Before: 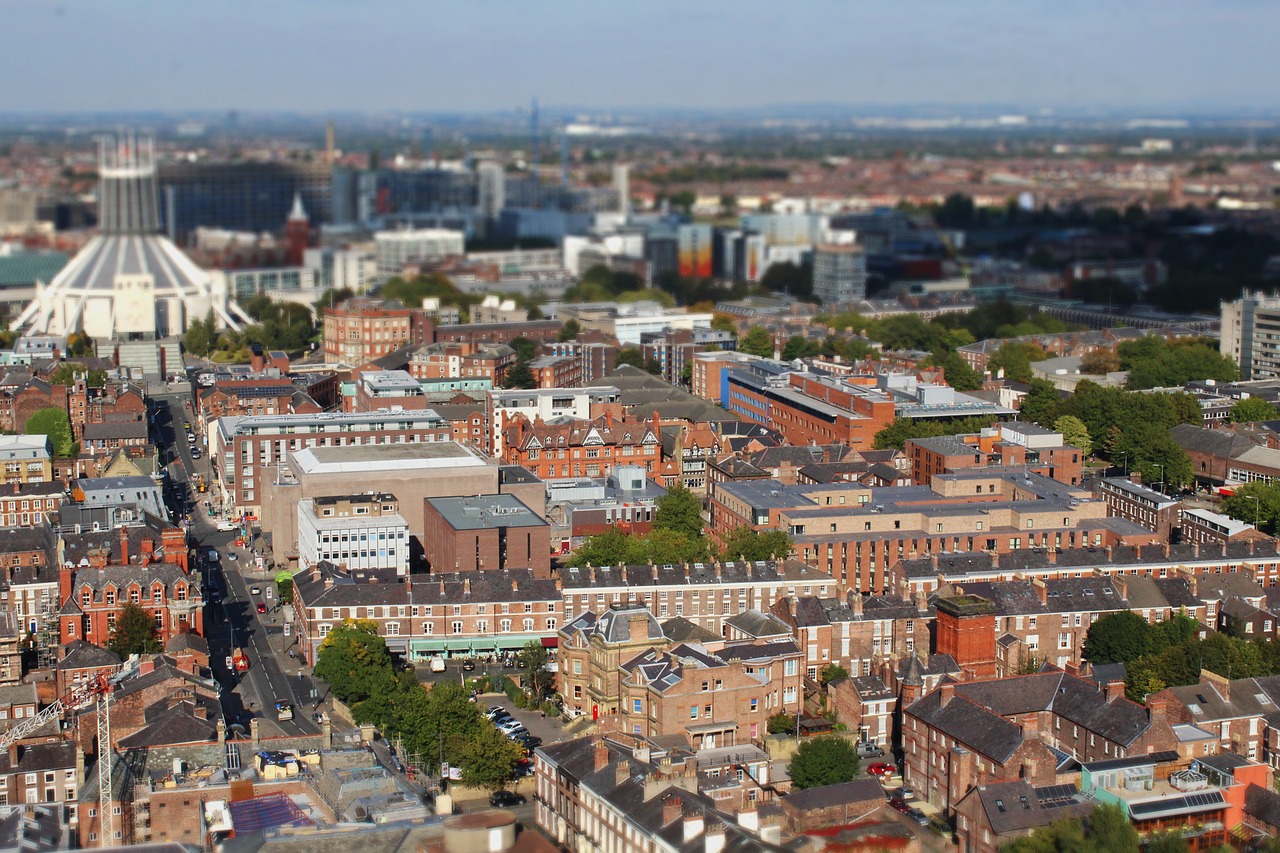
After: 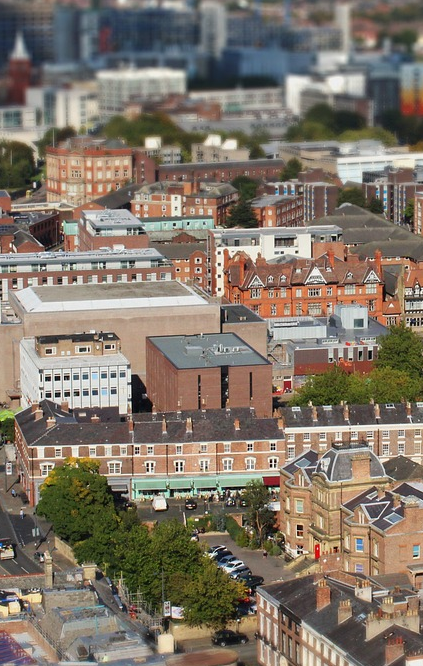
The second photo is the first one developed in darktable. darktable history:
crop and rotate: left 21.796%, top 18.941%, right 45.125%, bottom 2.976%
